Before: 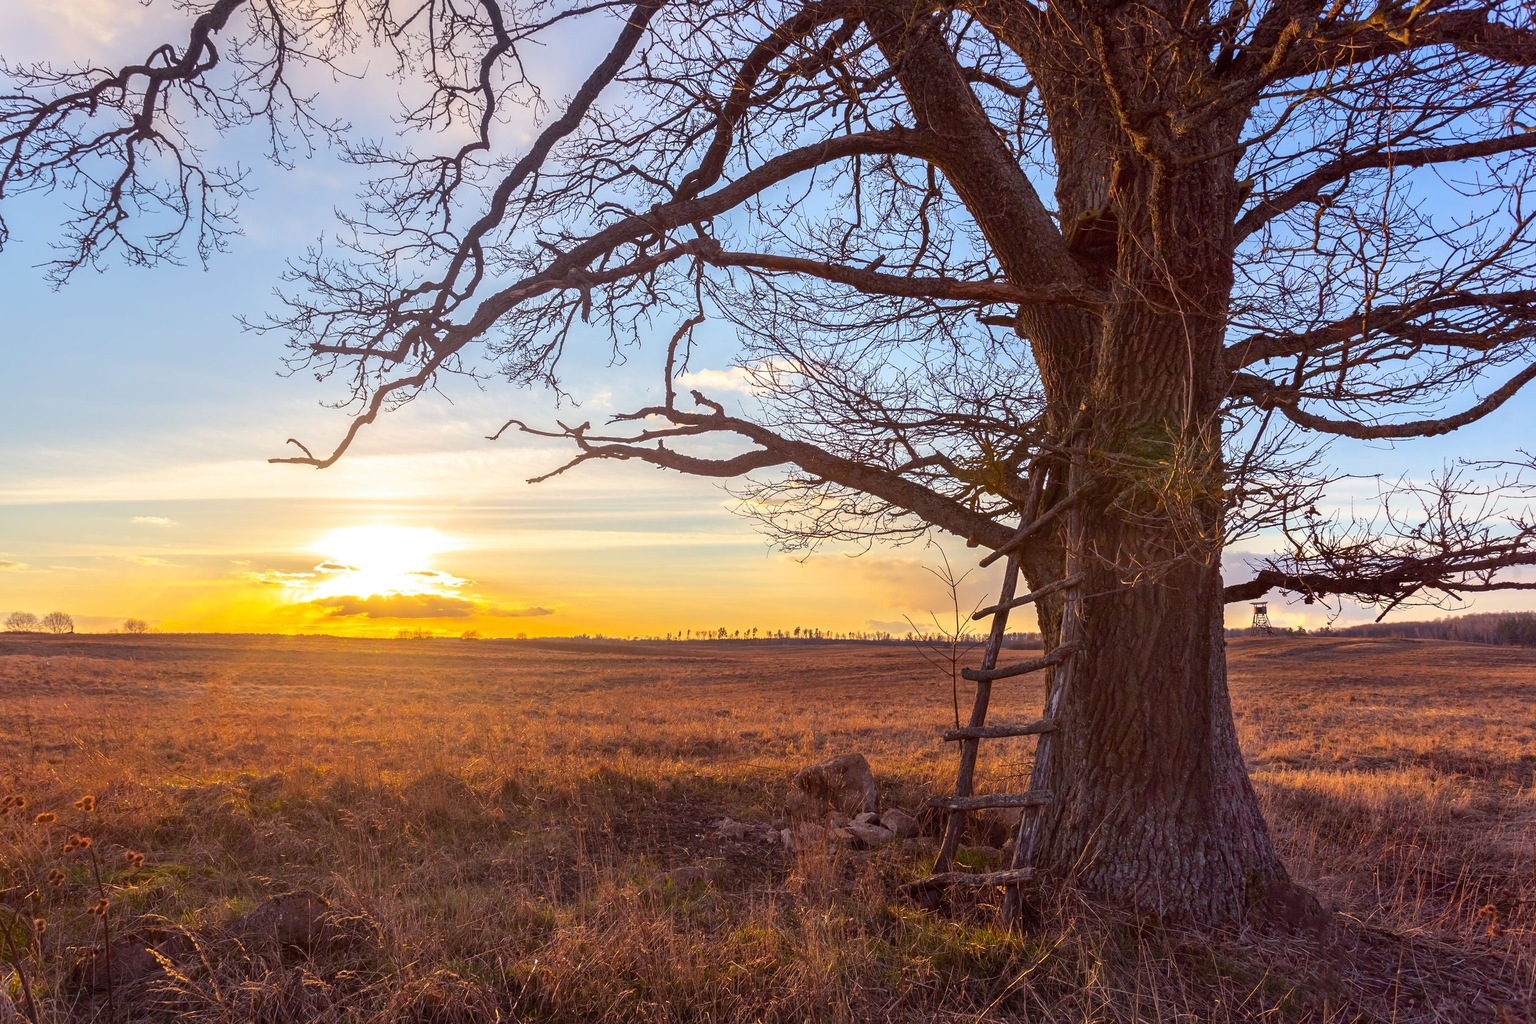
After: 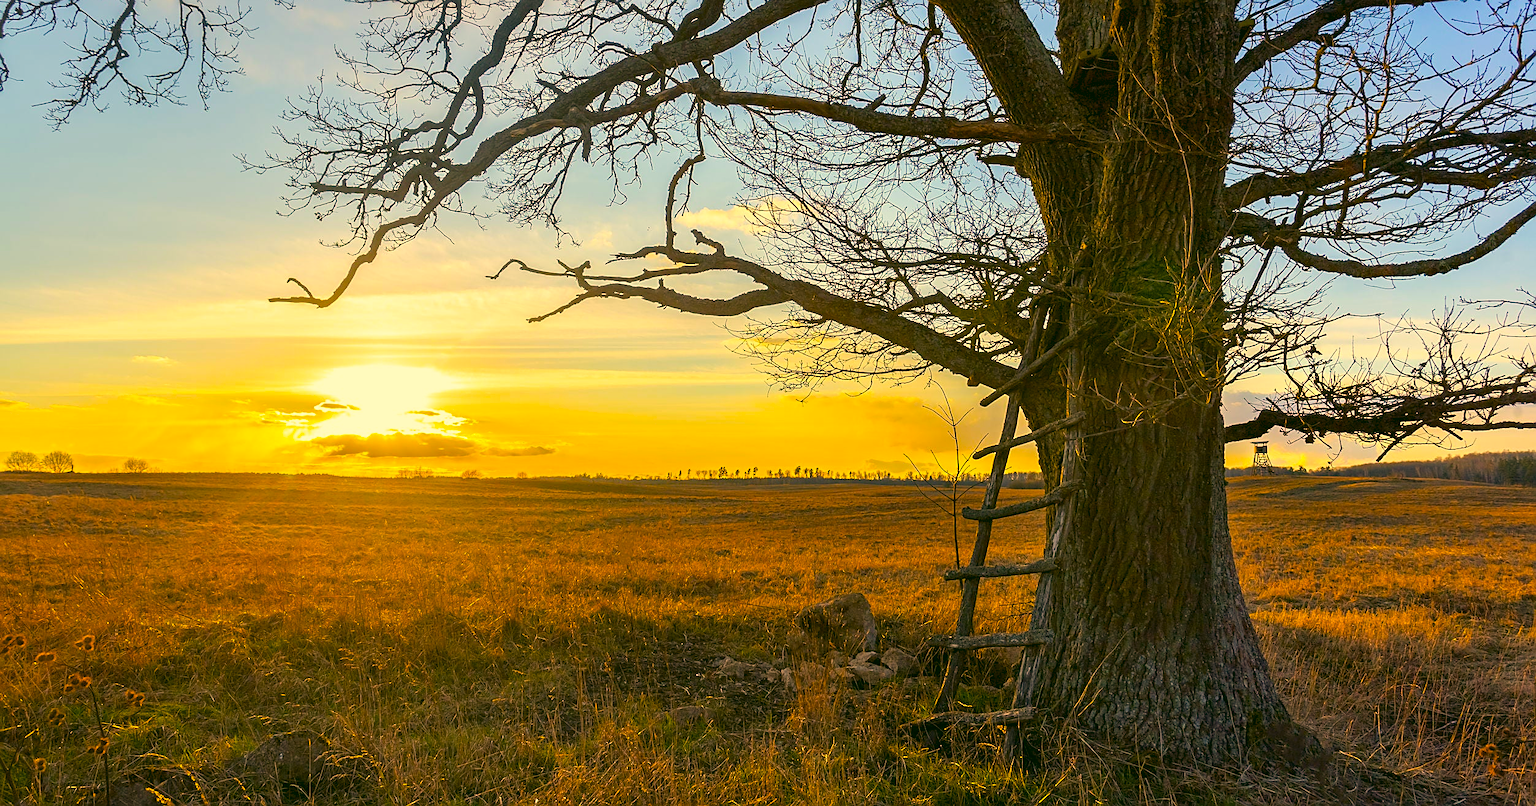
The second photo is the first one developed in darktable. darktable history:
color balance rgb: linear chroma grading › global chroma 15%, perceptual saturation grading › global saturation 30%
crop and rotate: top 15.774%, bottom 5.506%
color correction: highlights a* 5.62, highlights b* 33.57, shadows a* -25.86, shadows b* 4.02
sharpen: on, module defaults
